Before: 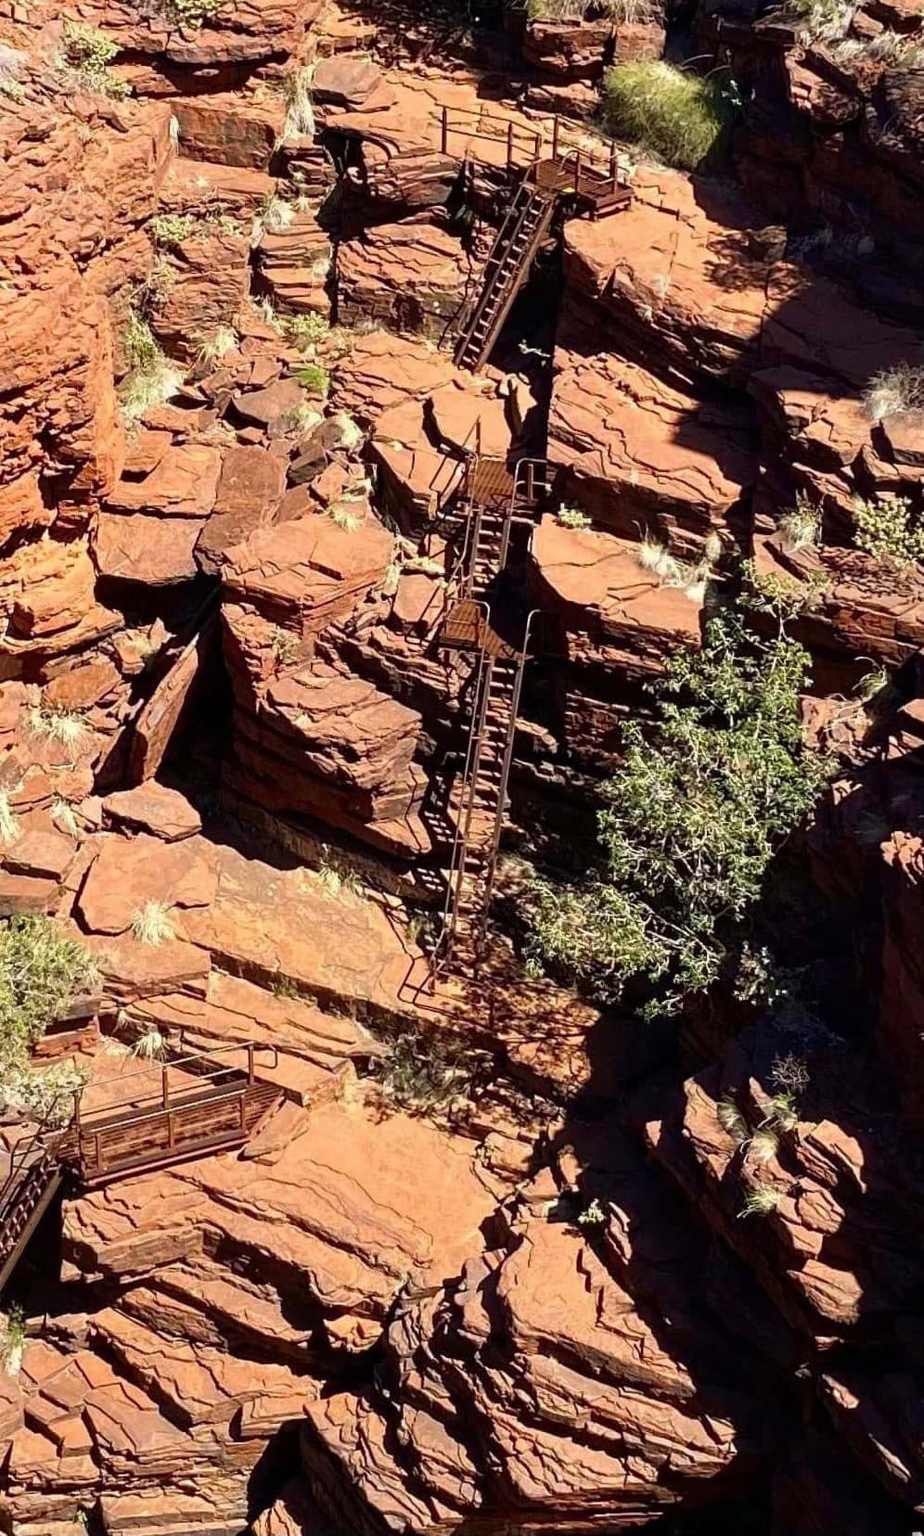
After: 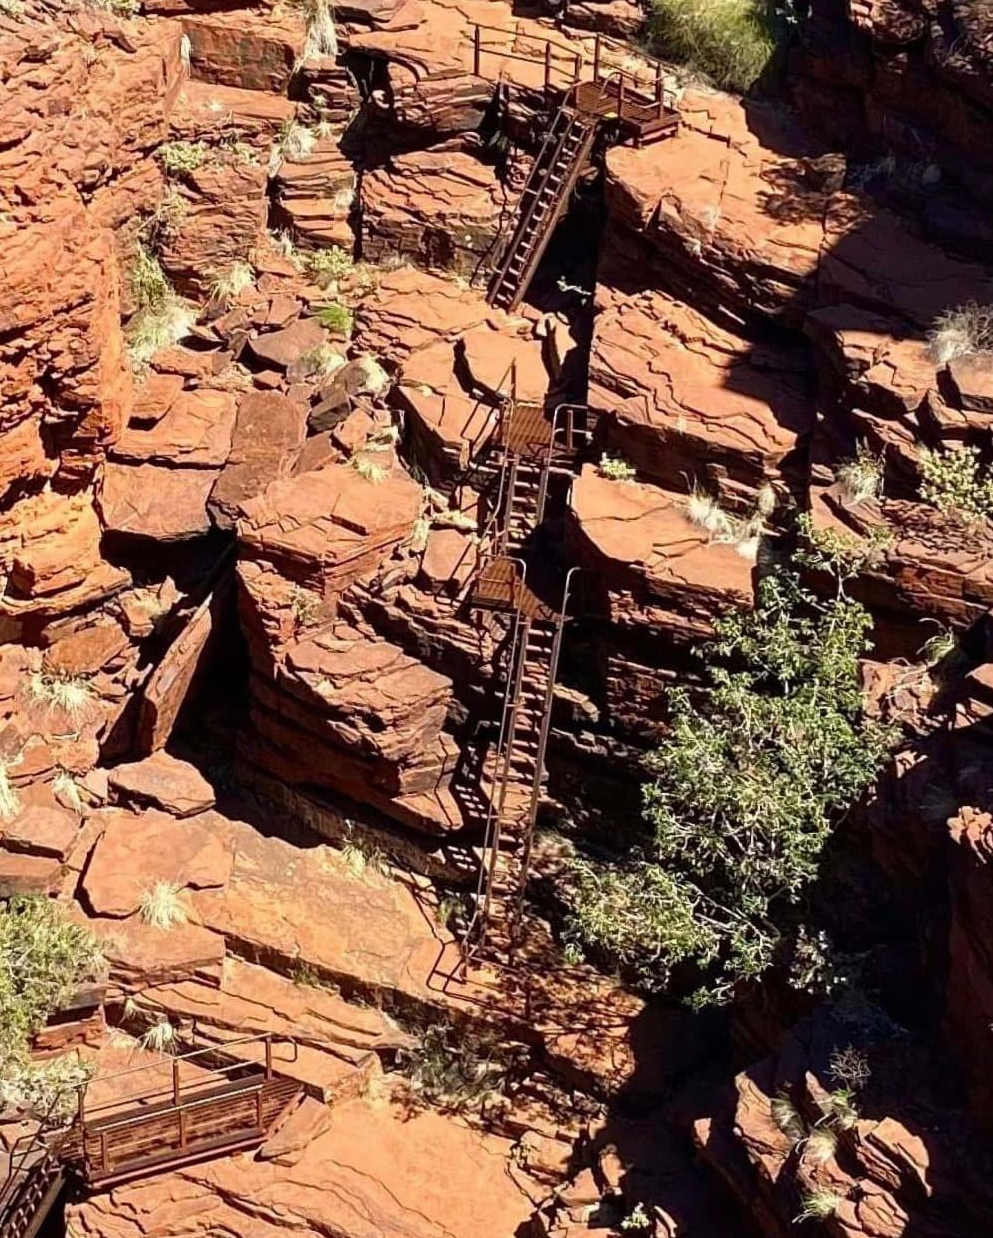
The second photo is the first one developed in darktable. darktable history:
crop: left 0.265%, top 5.465%, bottom 19.728%
